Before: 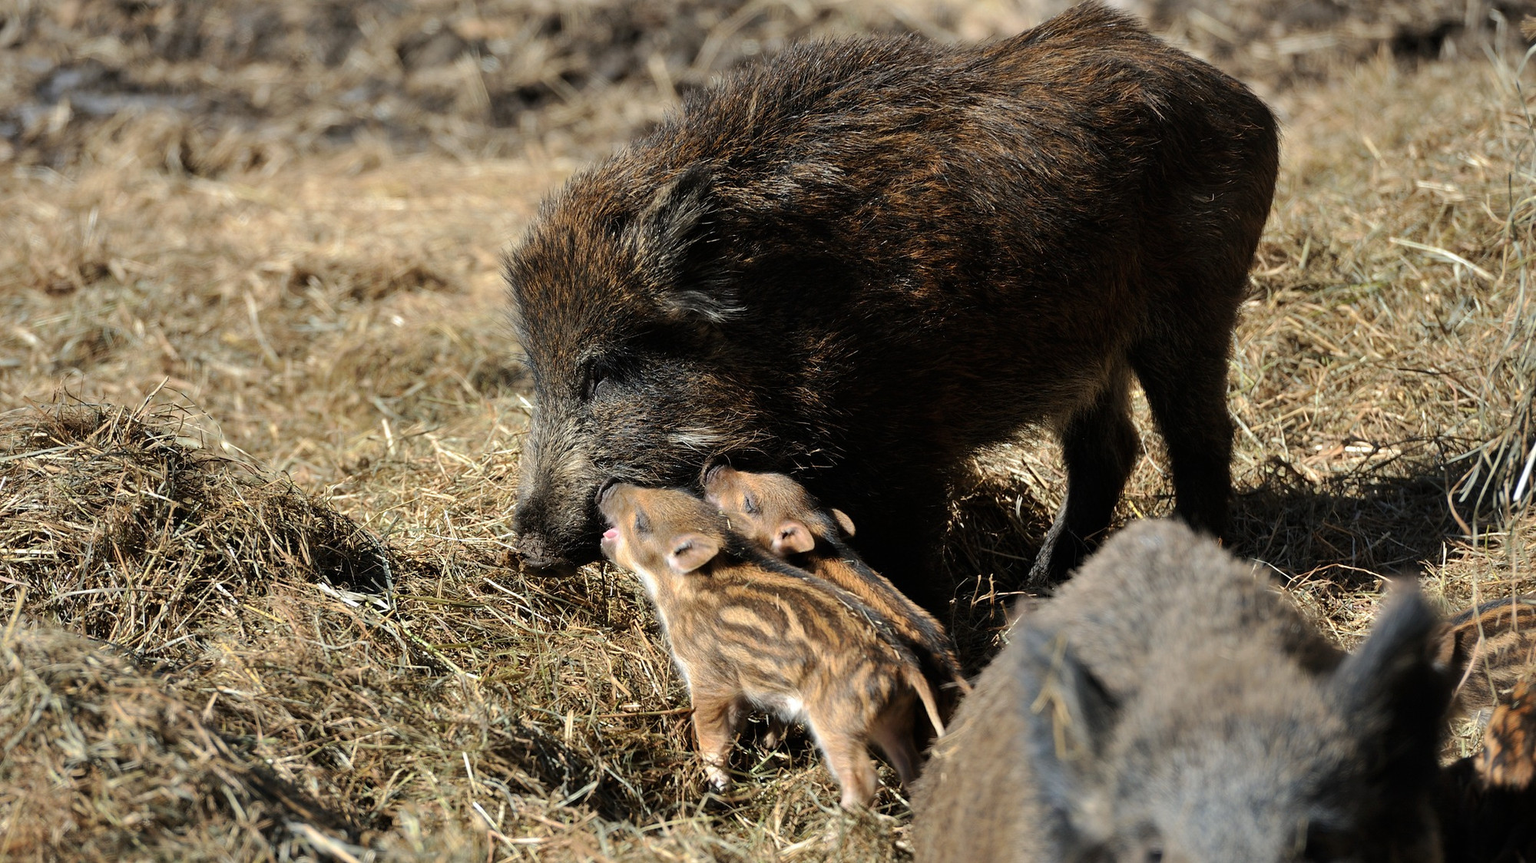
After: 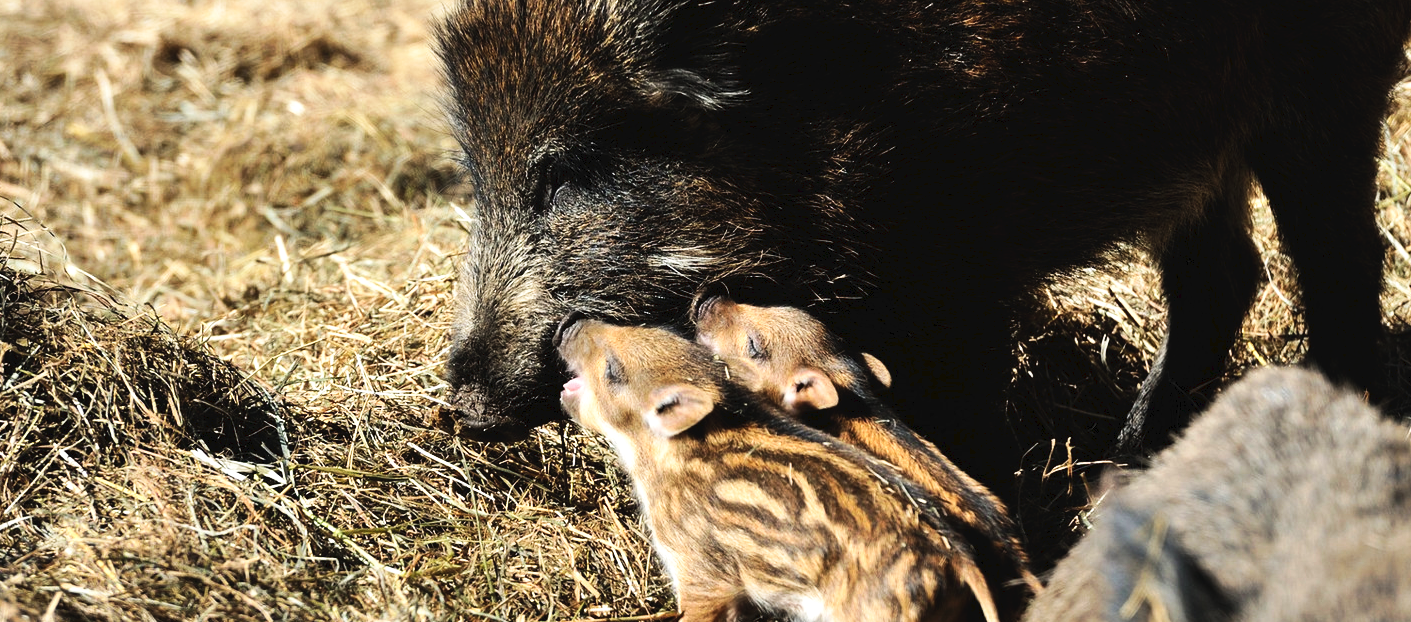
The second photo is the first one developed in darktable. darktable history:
tone equalizer: -8 EV -0.417 EV, -7 EV -0.389 EV, -6 EV -0.333 EV, -5 EV -0.222 EV, -3 EV 0.222 EV, -2 EV 0.333 EV, -1 EV 0.389 EV, +0 EV 0.417 EV, edges refinement/feathering 500, mask exposure compensation -1.57 EV, preserve details no
crop: left 11.123%, top 27.61%, right 18.3%, bottom 17.034%
tone curve: curves: ch0 [(0, 0) (0.003, 0.036) (0.011, 0.04) (0.025, 0.042) (0.044, 0.052) (0.069, 0.066) (0.1, 0.085) (0.136, 0.106) (0.177, 0.144) (0.224, 0.188) (0.277, 0.241) (0.335, 0.307) (0.399, 0.382) (0.468, 0.466) (0.543, 0.56) (0.623, 0.672) (0.709, 0.772) (0.801, 0.876) (0.898, 0.949) (1, 1)], preserve colors none
